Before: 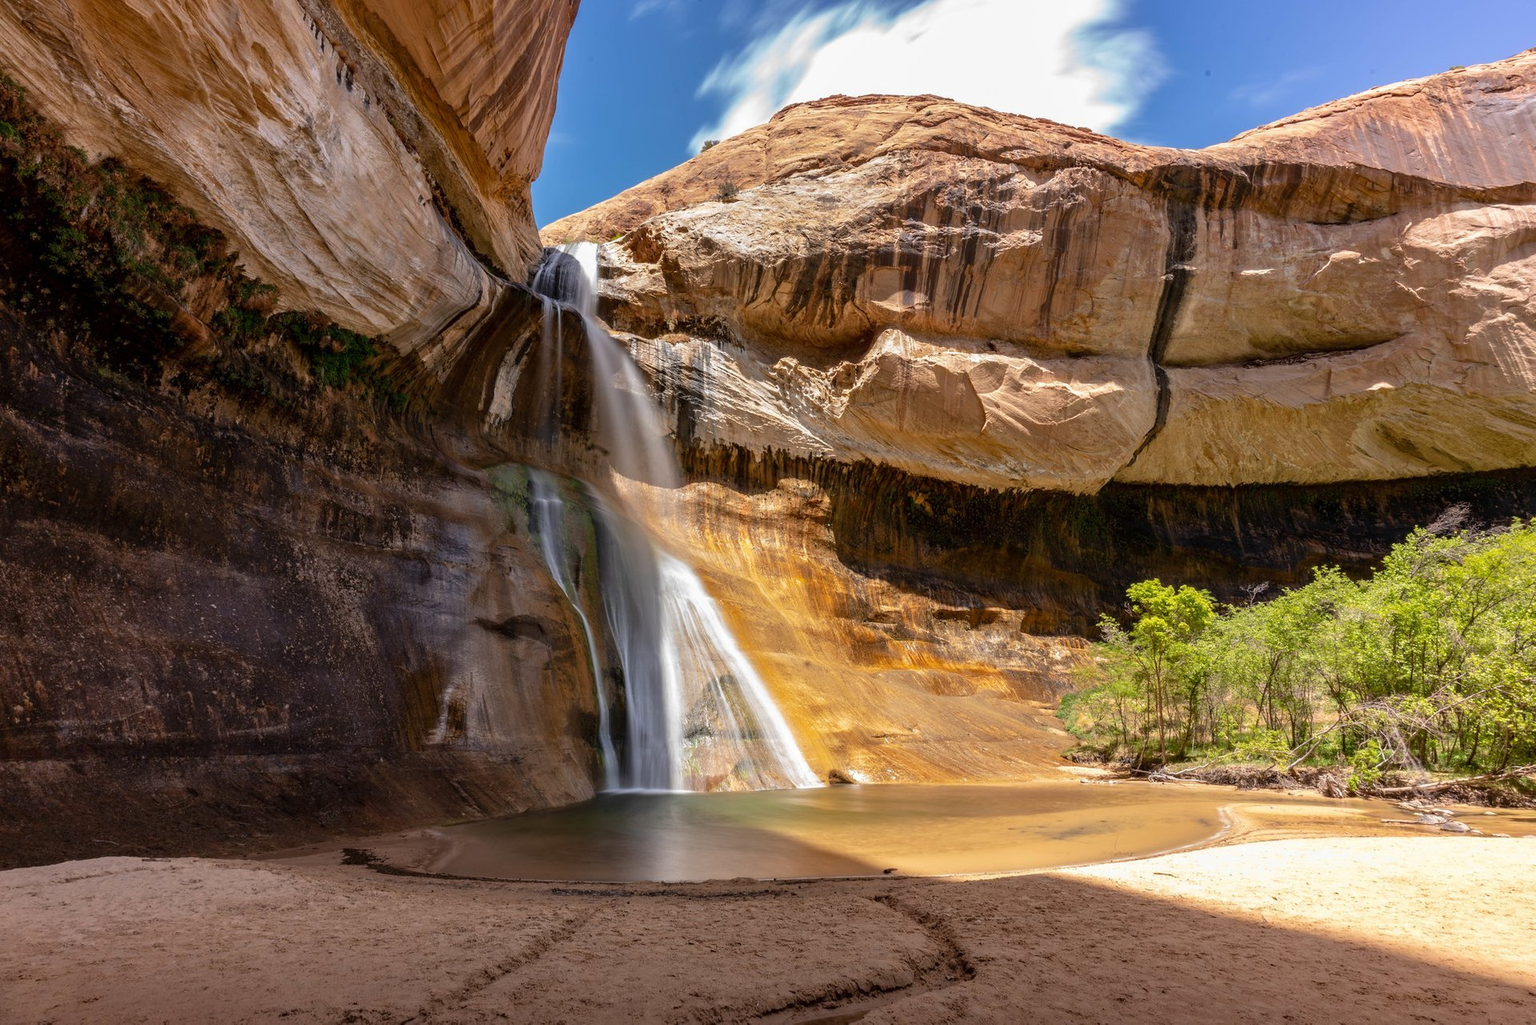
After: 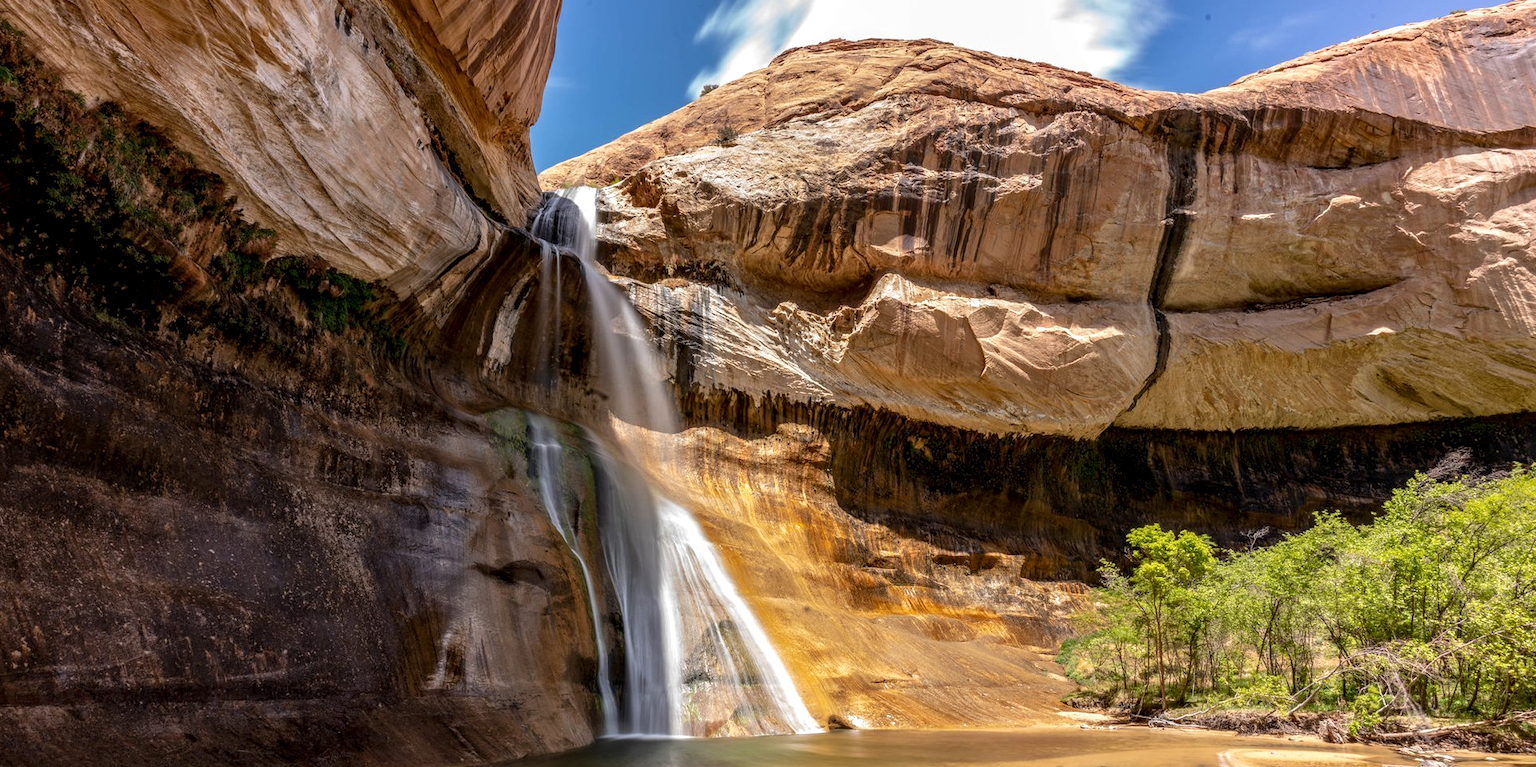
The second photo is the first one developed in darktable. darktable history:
crop: left 0.197%, top 5.482%, bottom 19.739%
local contrast: detail 130%
